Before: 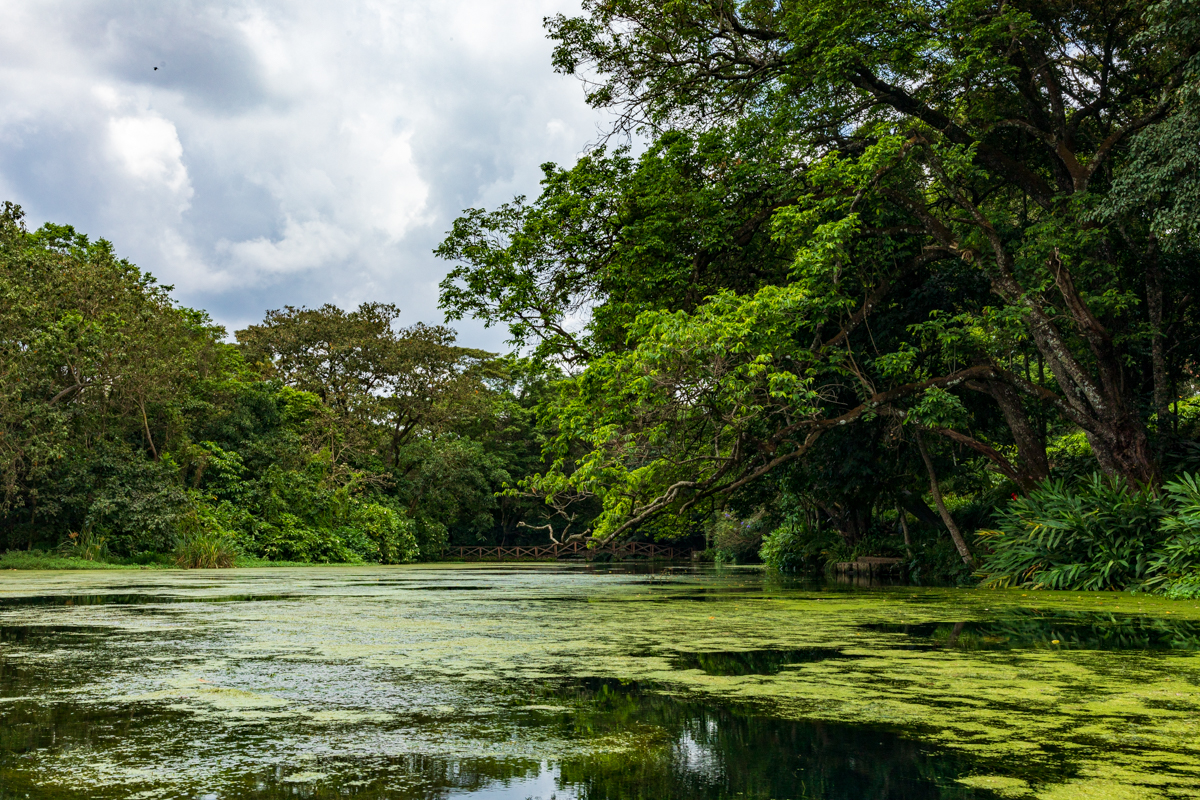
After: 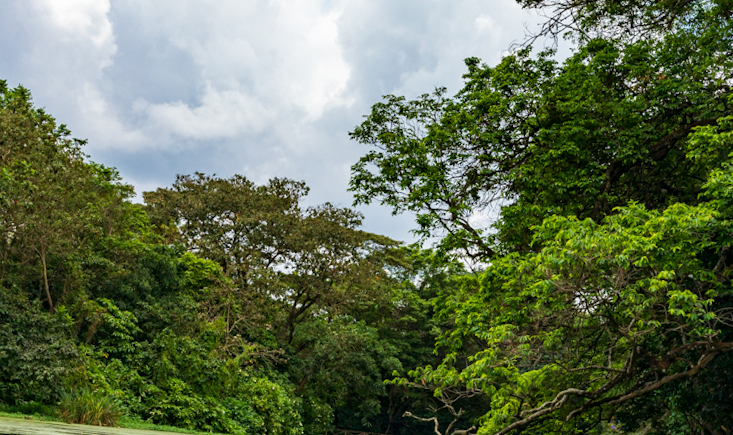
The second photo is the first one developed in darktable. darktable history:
crop and rotate: angle -6.07°, left 2.079%, top 7.036%, right 27.448%, bottom 30.157%
